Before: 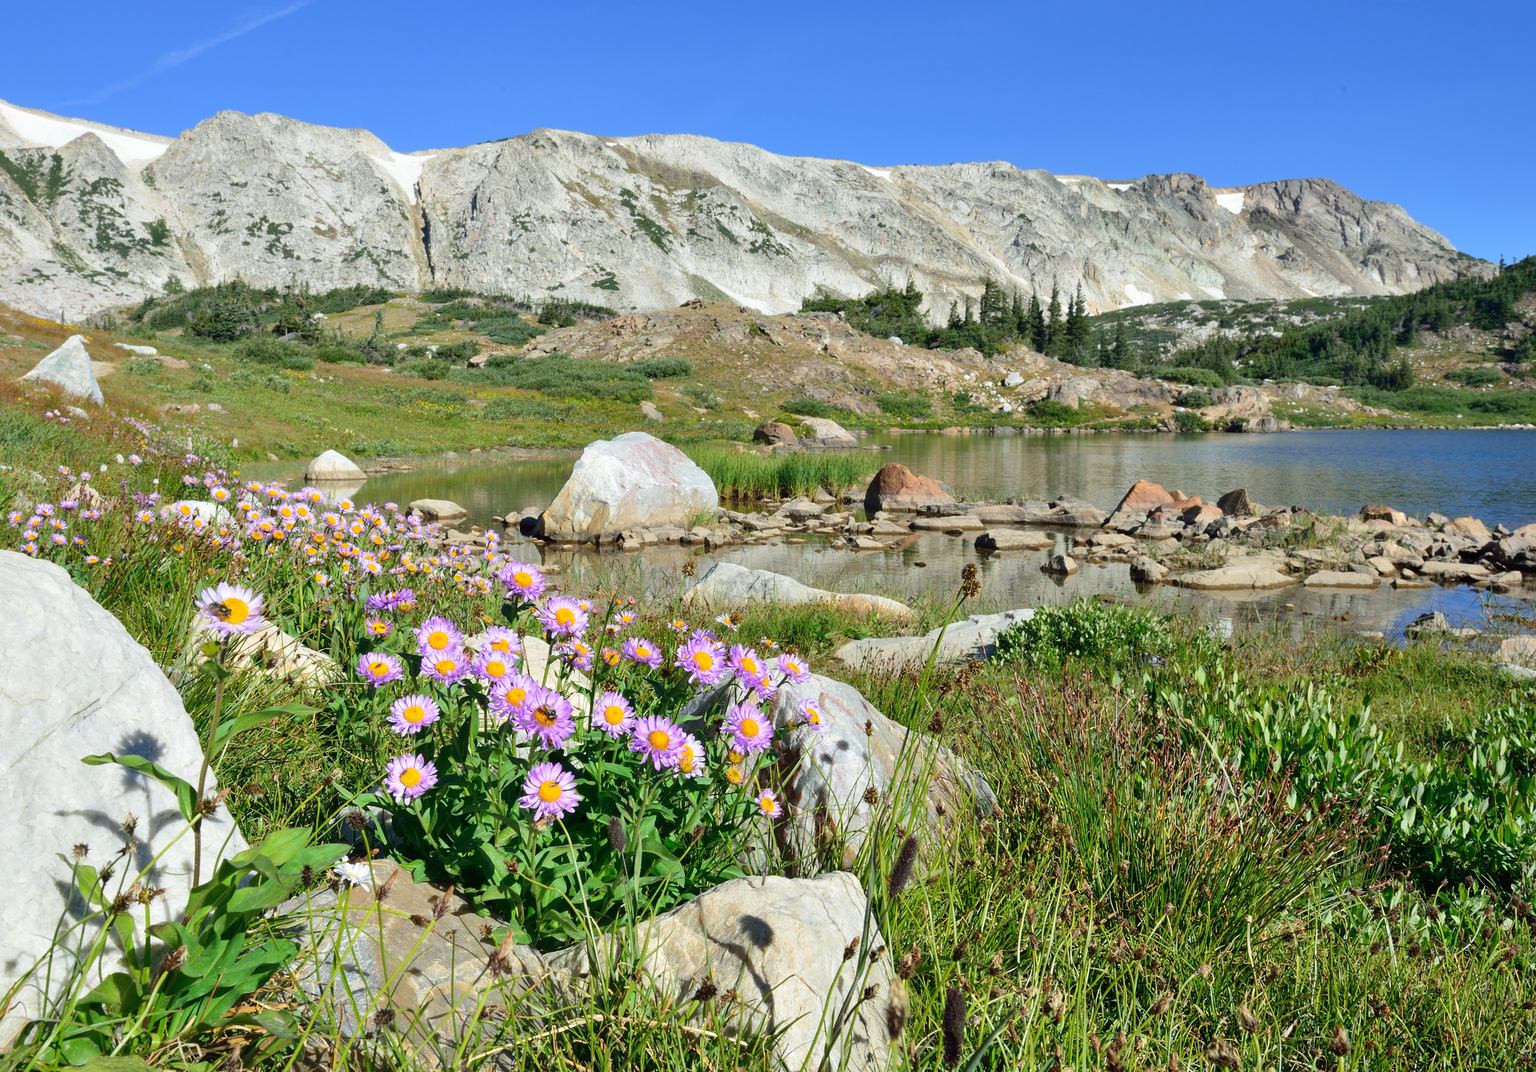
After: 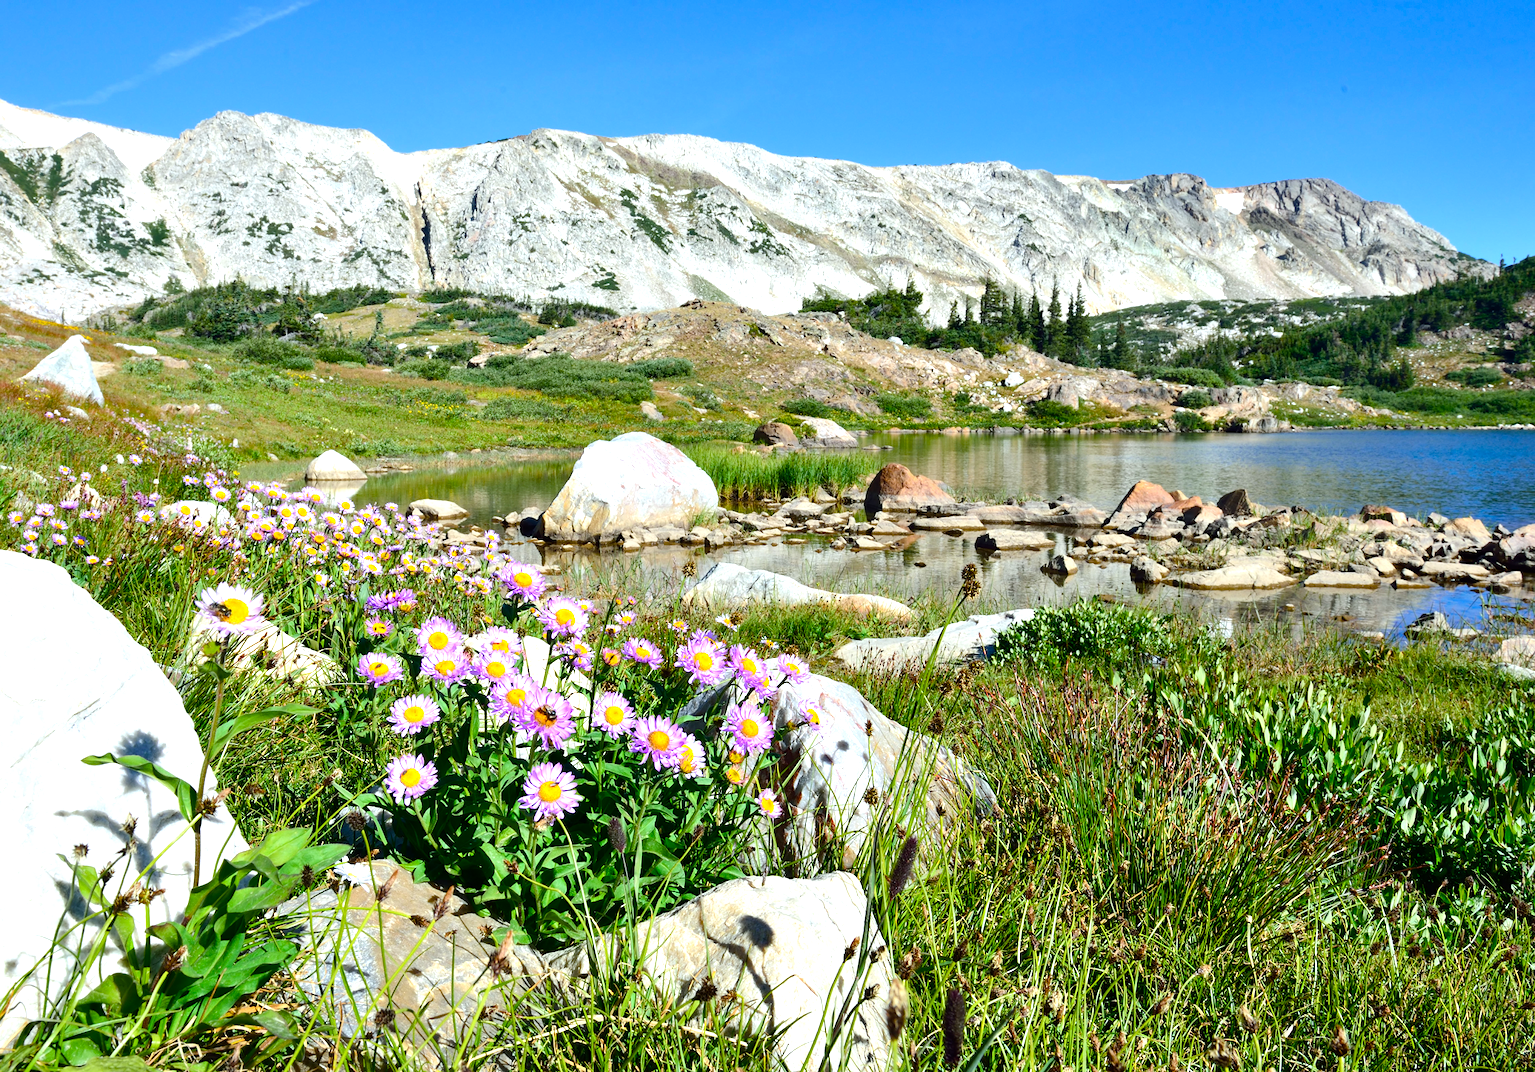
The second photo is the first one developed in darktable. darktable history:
color balance rgb: perceptual saturation grading › global saturation 35%, perceptual saturation grading › highlights -30%, perceptual saturation grading › shadows 35%, perceptual brilliance grading › global brilliance 3%, perceptual brilliance grading › highlights -3%, perceptual brilliance grading › shadows 3%
color calibration: x 0.355, y 0.367, temperature 4700.38 K
tone equalizer: -8 EV -0.75 EV, -7 EV -0.7 EV, -6 EV -0.6 EV, -5 EV -0.4 EV, -3 EV 0.4 EV, -2 EV 0.6 EV, -1 EV 0.7 EV, +0 EV 0.75 EV, edges refinement/feathering 500, mask exposure compensation -1.57 EV, preserve details no
